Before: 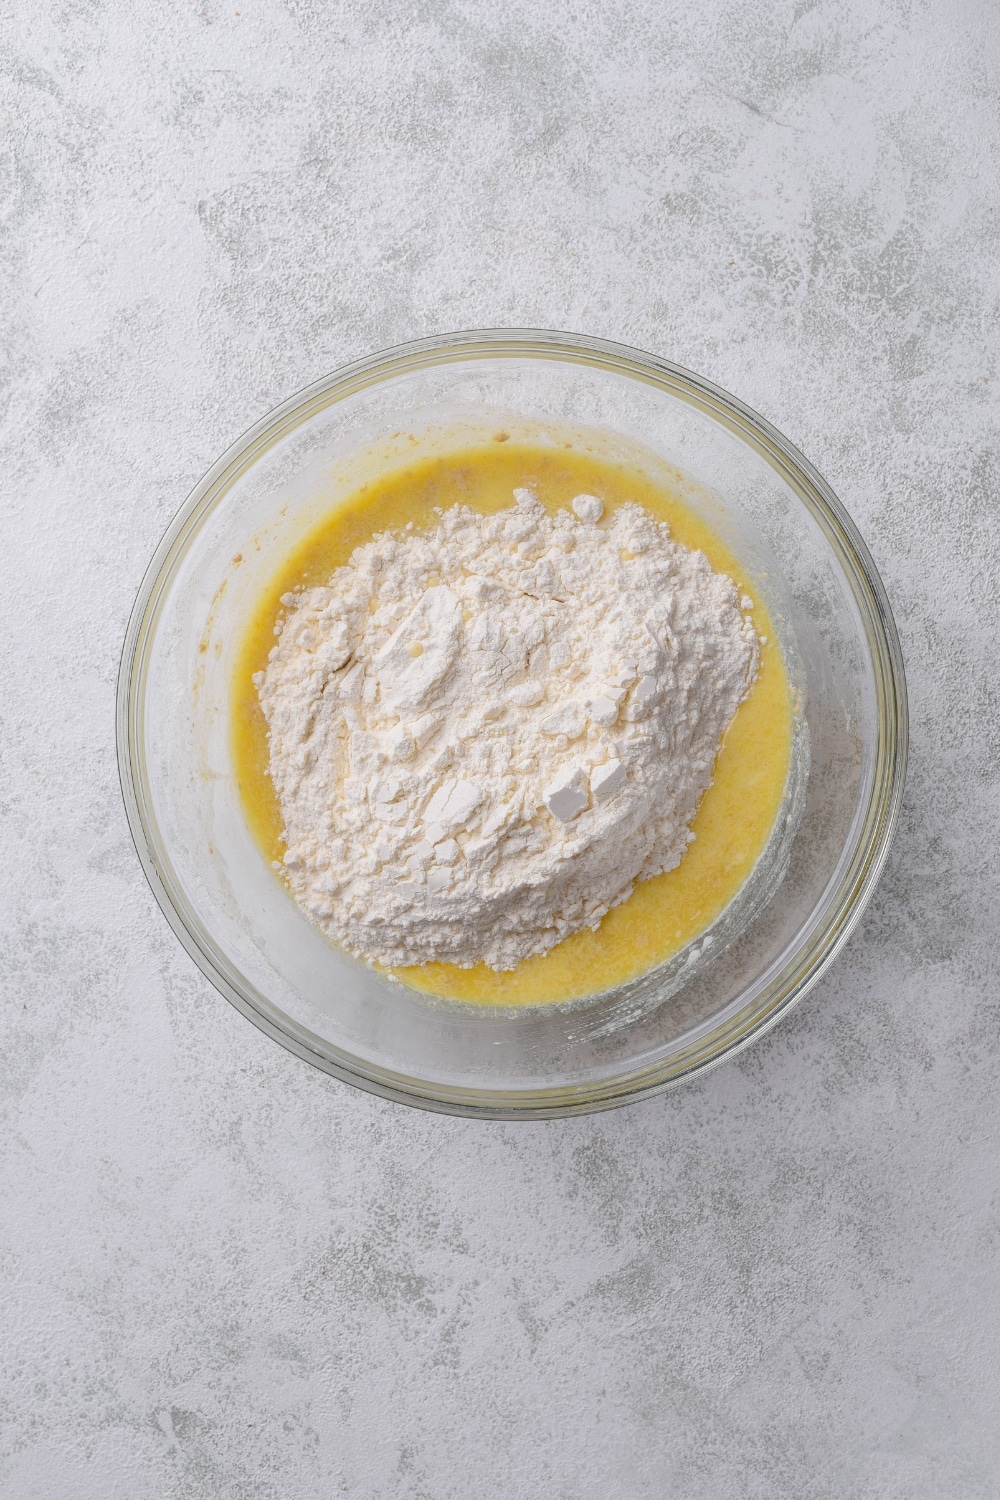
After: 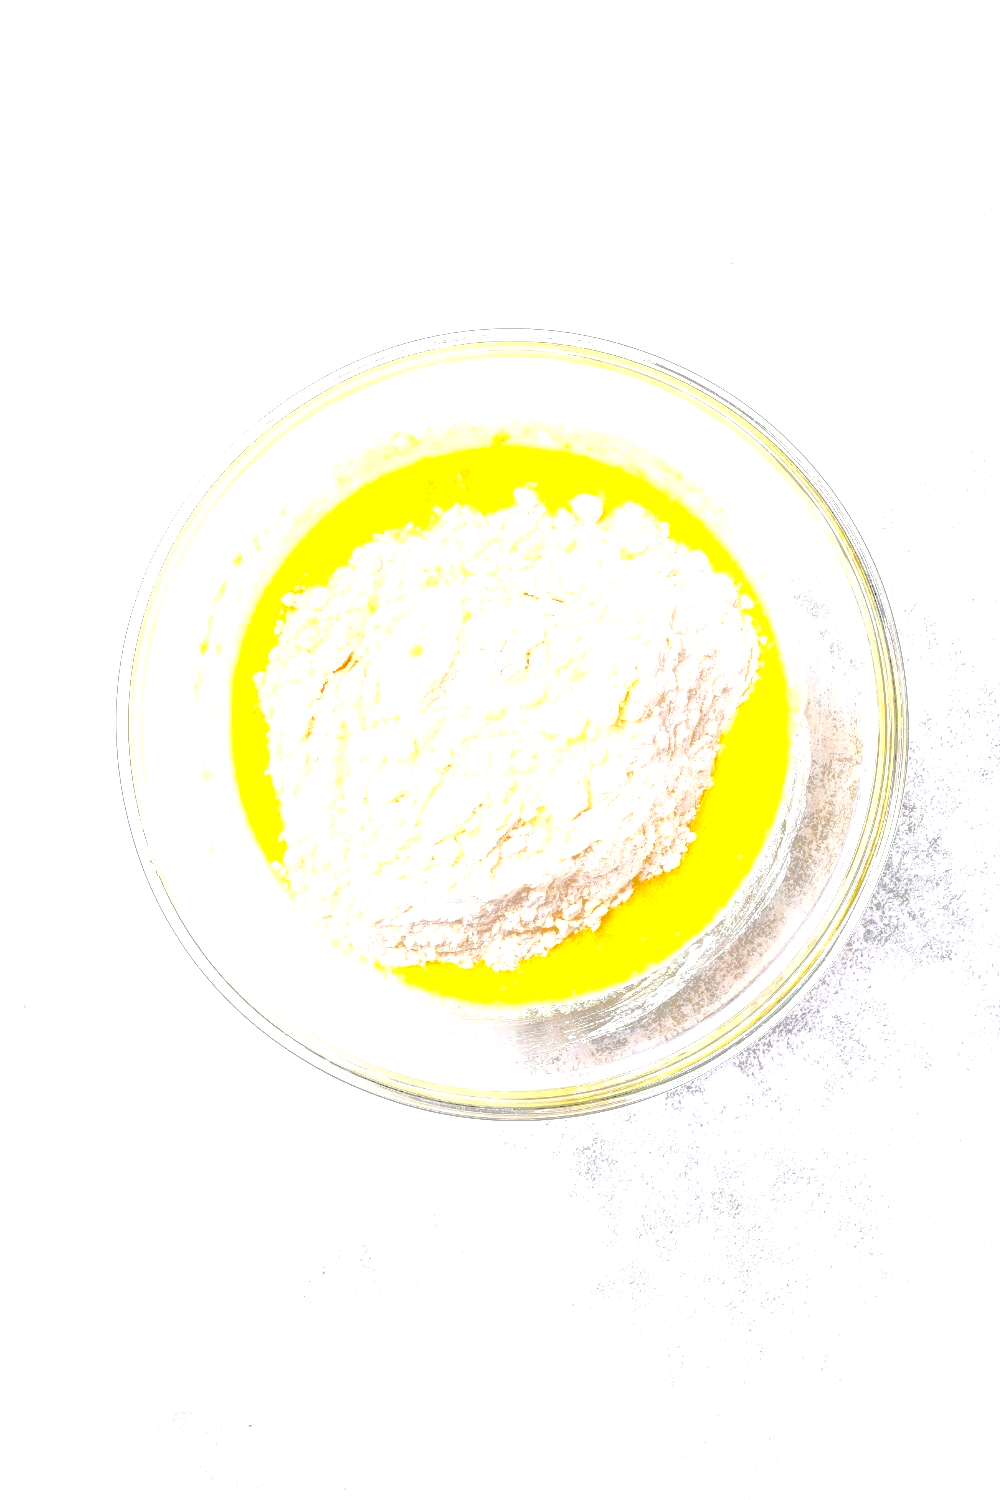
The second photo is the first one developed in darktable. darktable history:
exposure: black level correction 0.001, exposure 1.722 EV, compensate highlight preservation false
tone equalizer: -7 EV -0.653 EV, -6 EV 1.02 EV, -5 EV -0.482 EV, -4 EV 0.449 EV, -3 EV 0.44 EV, -2 EV 0.144 EV, -1 EV -0.146 EV, +0 EV -0.365 EV, edges refinement/feathering 500, mask exposure compensation -1.57 EV, preserve details no
color balance rgb: shadows lift › chroma 2.03%, shadows lift › hue 219.75°, linear chroma grading › global chroma 24.463%, perceptual saturation grading › global saturation 19.559%, global vibrance 25.477%
contrast brightness saturation: contrast 0.144
